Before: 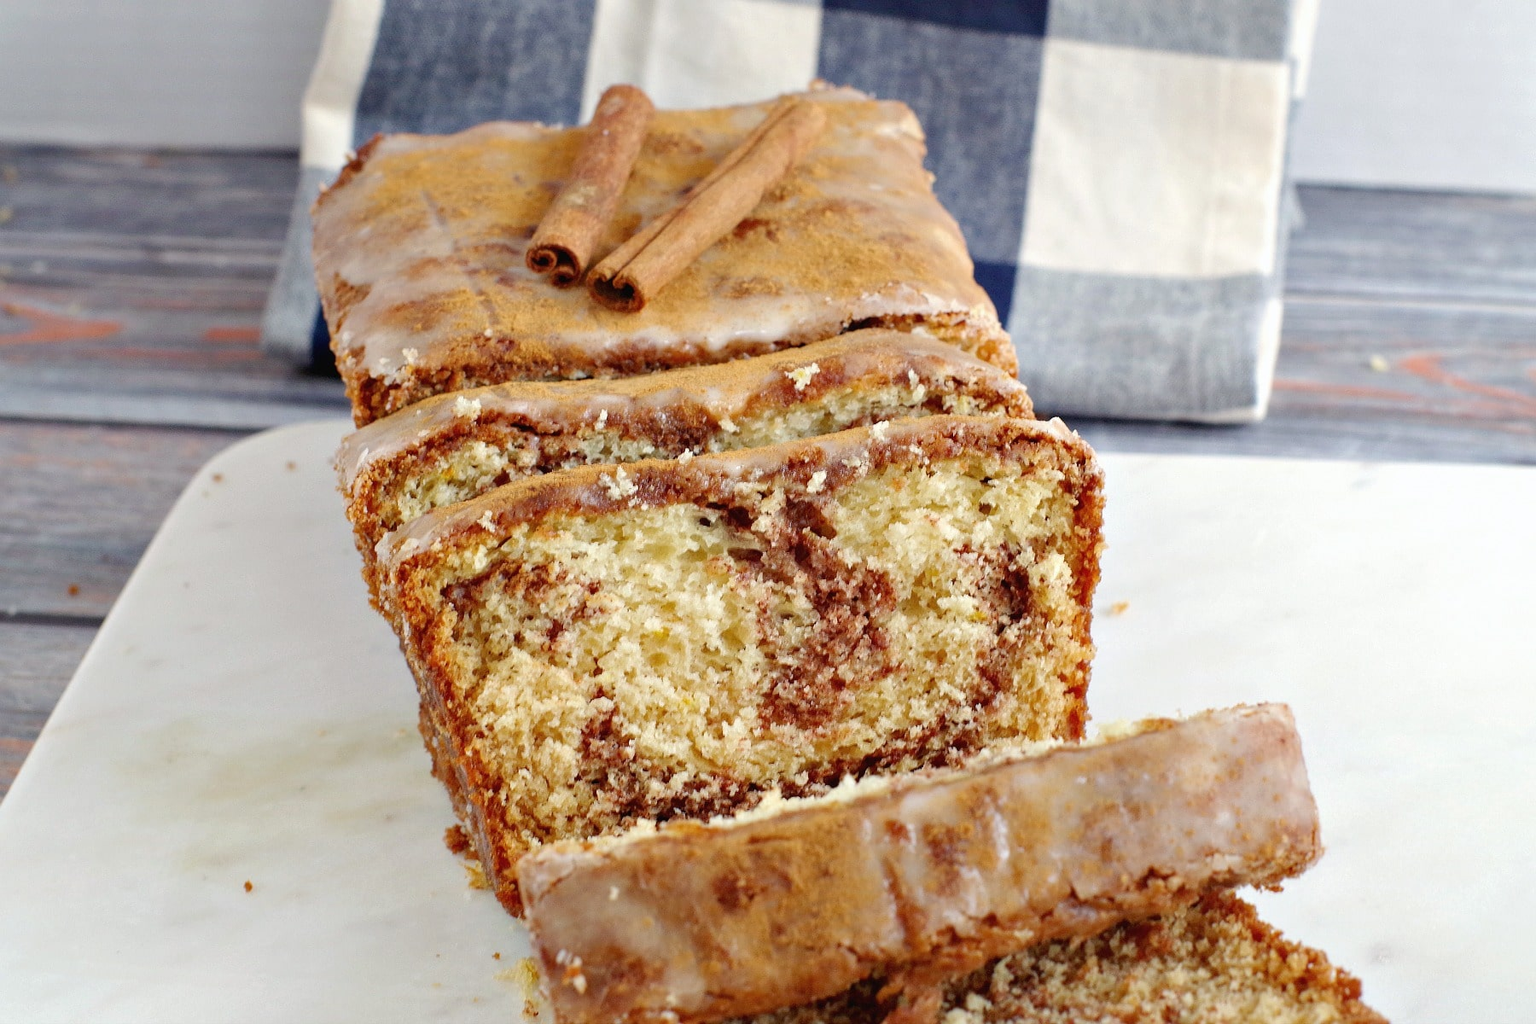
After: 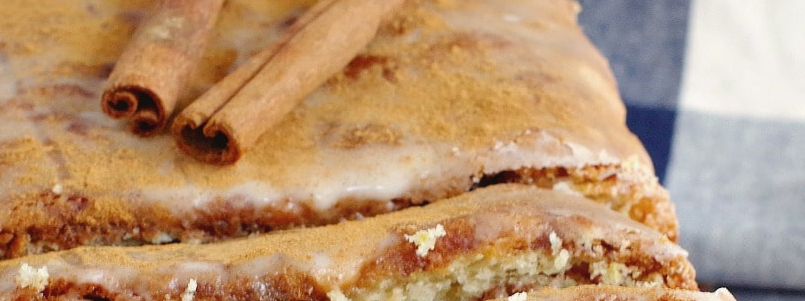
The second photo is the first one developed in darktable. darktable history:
contrast equalizer: octaves 7, y [[0.6 ×6], [0.55 ×6], [0 ×6], [0 ×6], [0 ×6]], mix -0.2
crop: left 28.64%, top 16.832%, right 26.637%, bottom 58.055%
